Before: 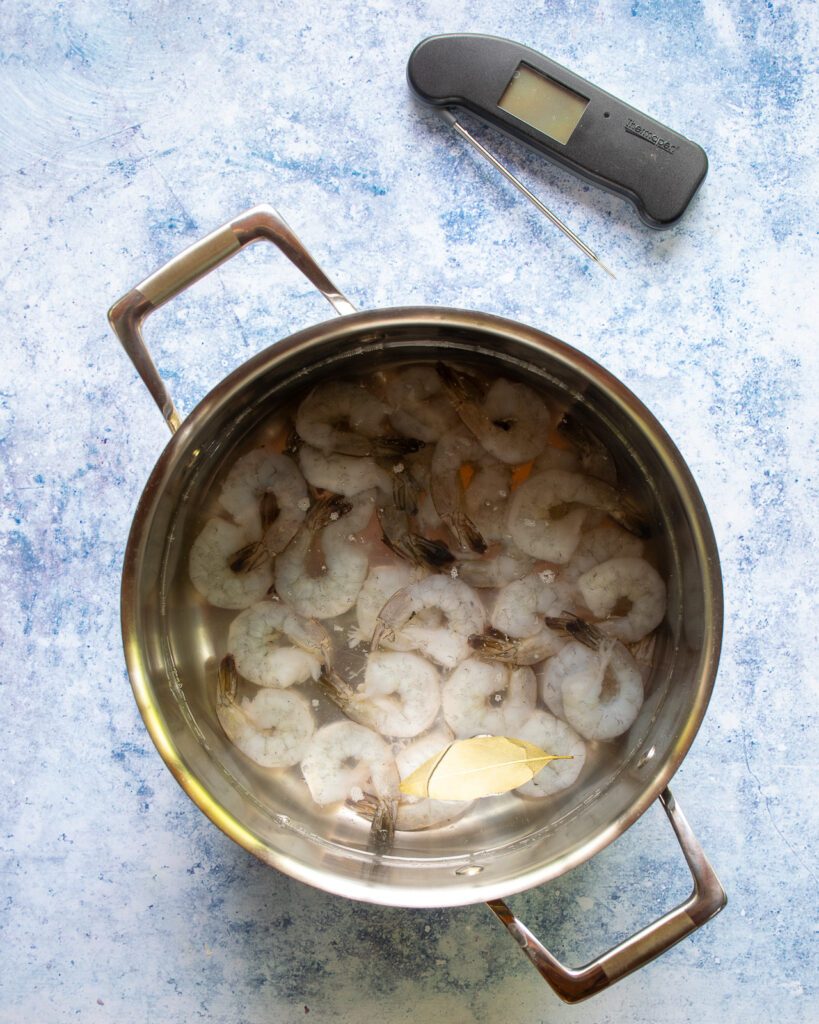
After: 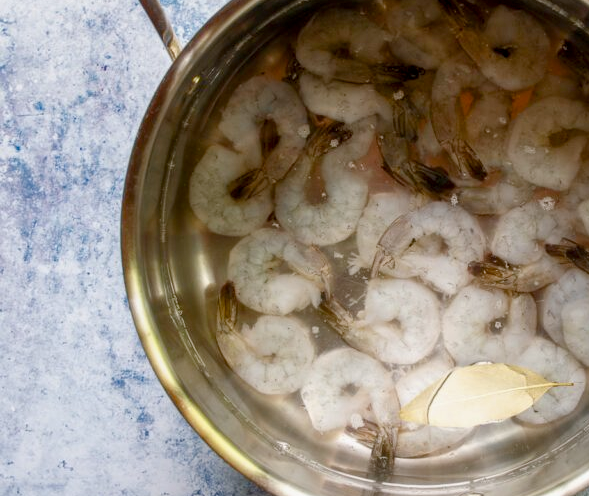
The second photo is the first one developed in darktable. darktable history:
color balance rgb: shadows lift › chroma 1%, shadows lift › hue 113°, highlights gain › chroma 0.2%, highlights gain › hue 333°, perceptual saturation grading › global saturation 20%, perceptual saturation grading › highlights -50%, perceptual saturation grading › shadows 25%, contrast -10%
crop: top 36.498%, right 27.964%, bottom 14.995%
local contrast: detail 130%
